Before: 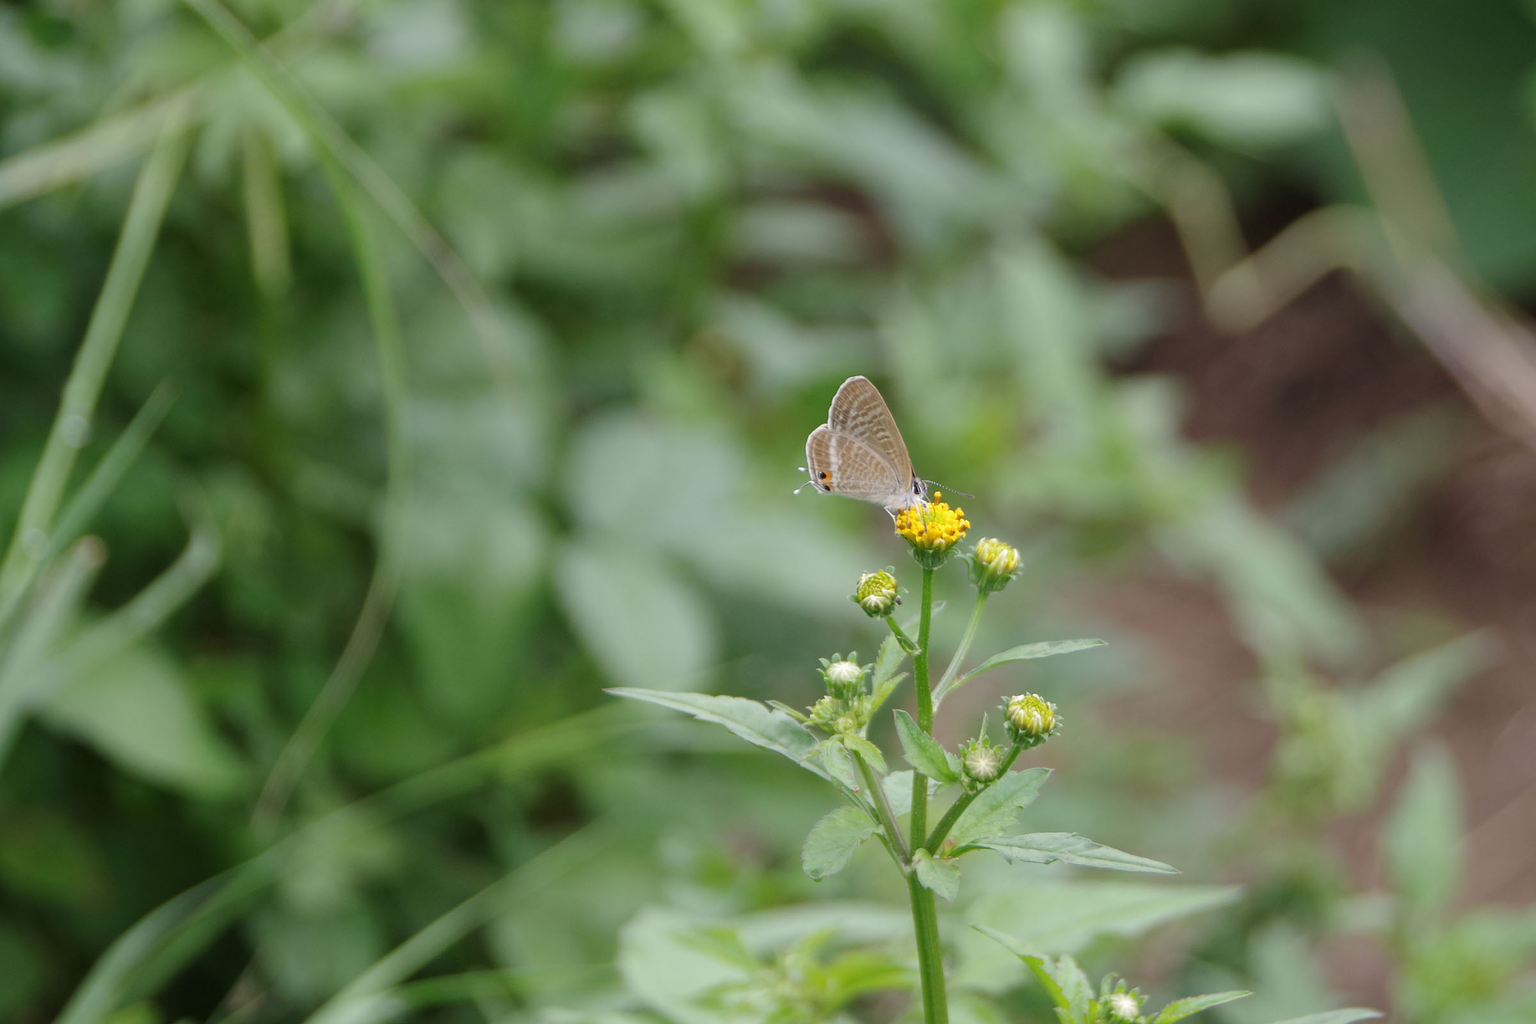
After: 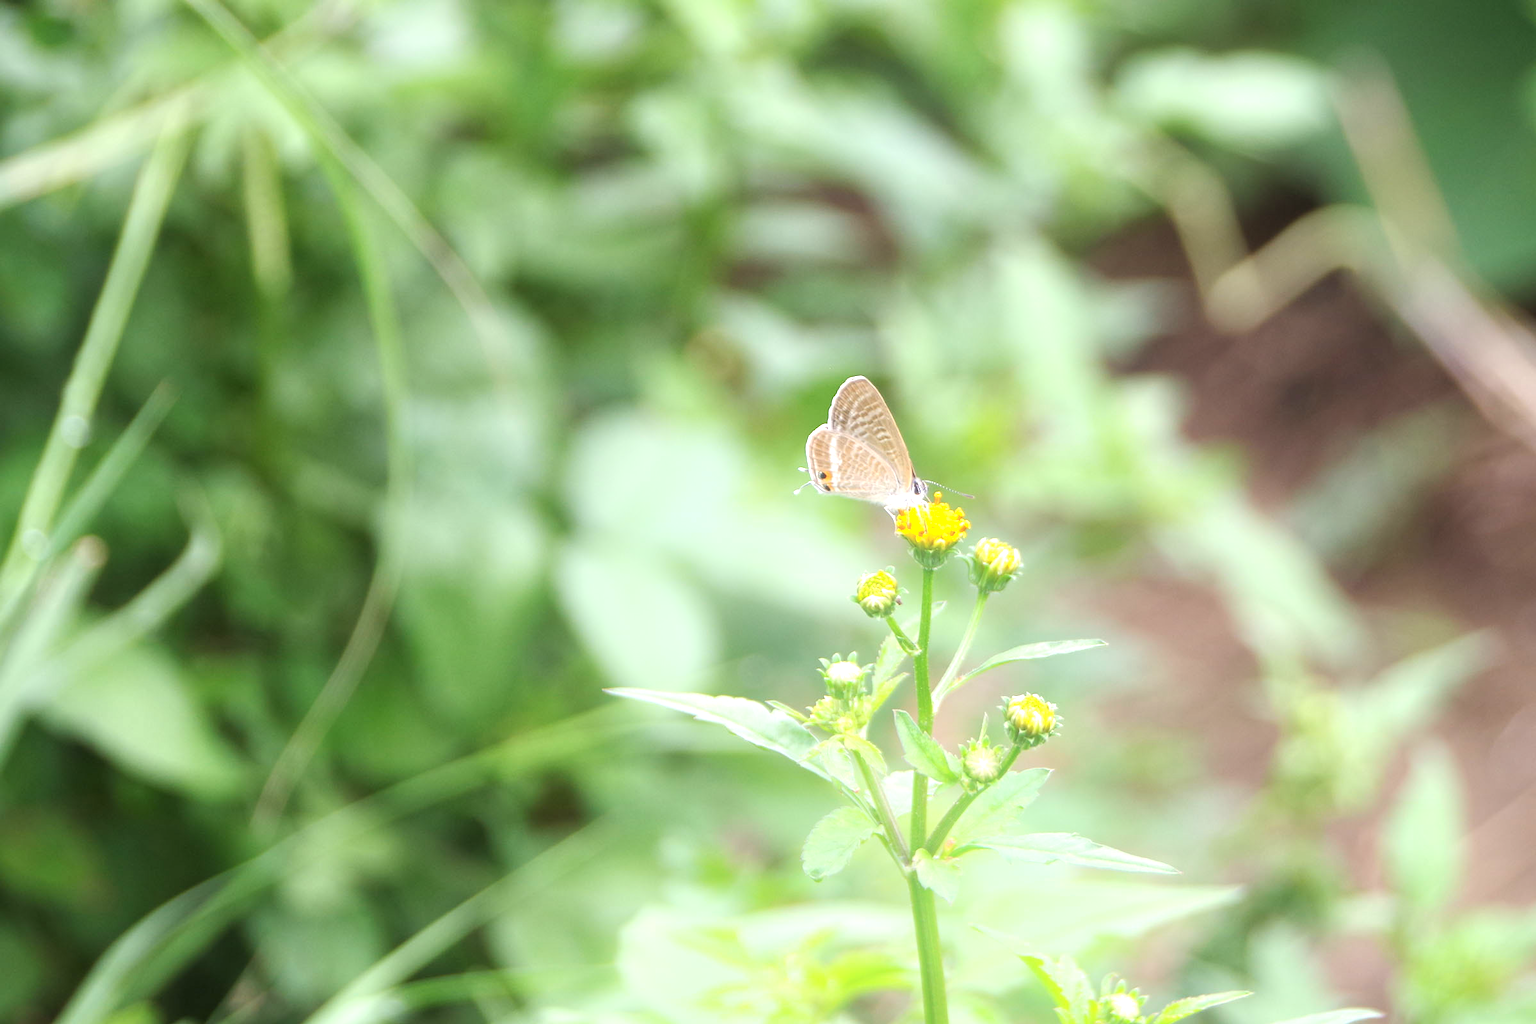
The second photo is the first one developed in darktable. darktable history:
bloom: size 15%, threshold 97%, strength 7%
exposure: black level correction 0, exposure 1.2 EV, compensate highlight preservation false
shadows and highlights: radius 331.84, shadows 53.55, highlights -100, compress 94.63%, highlights color adjustment 73.23%, soften with gaussian
